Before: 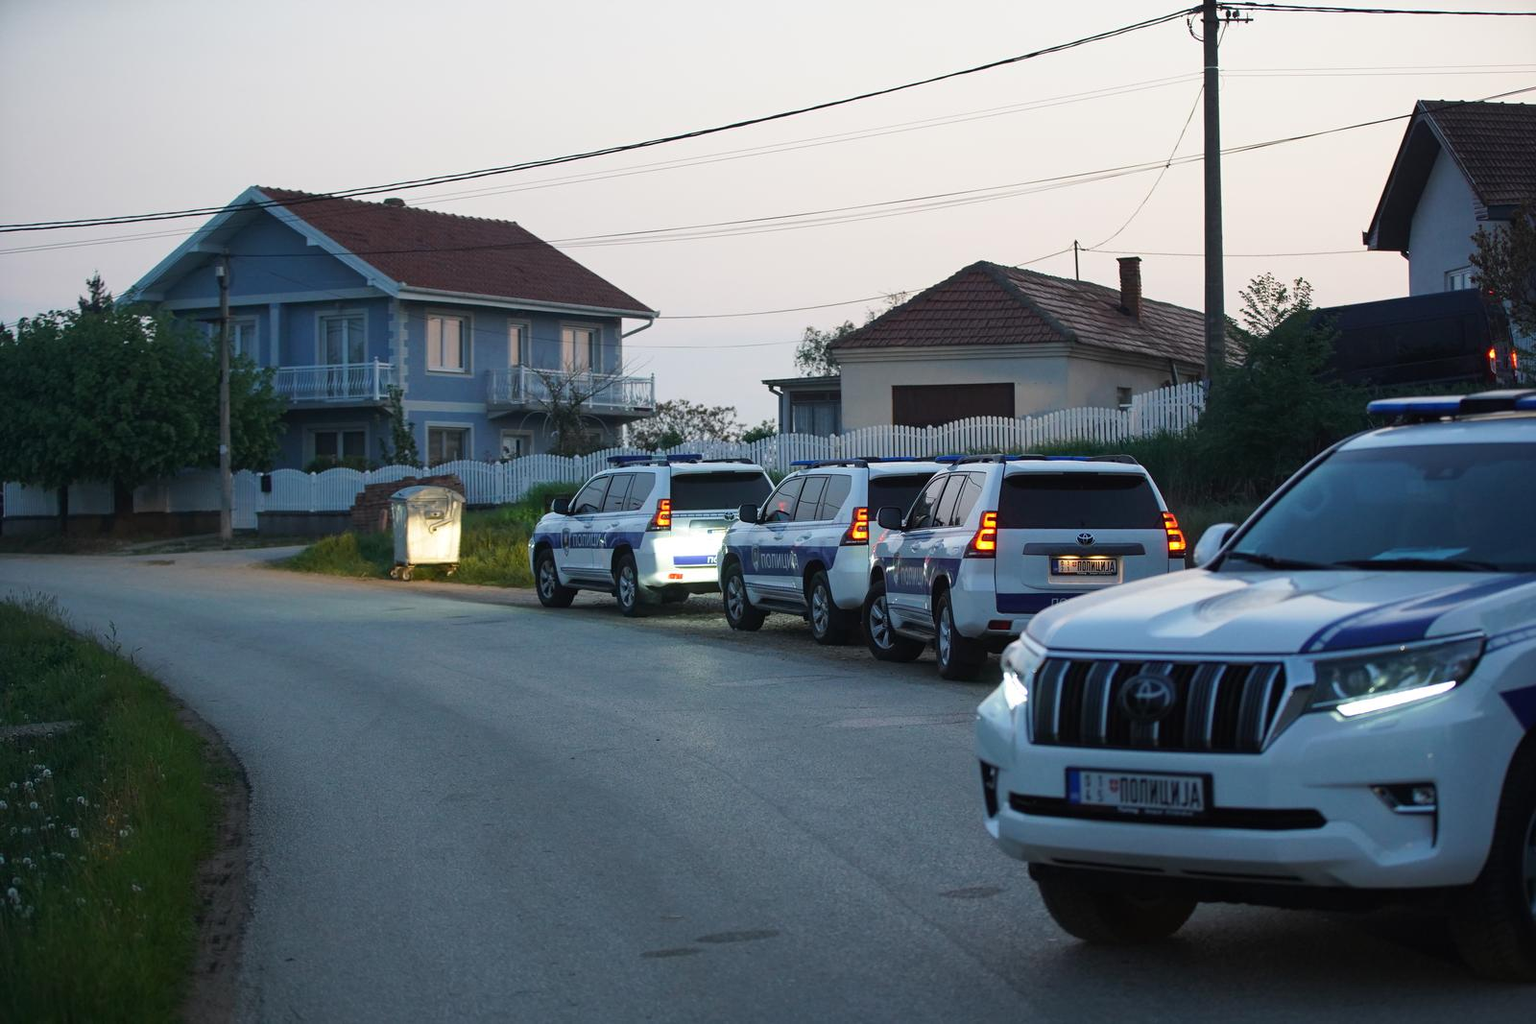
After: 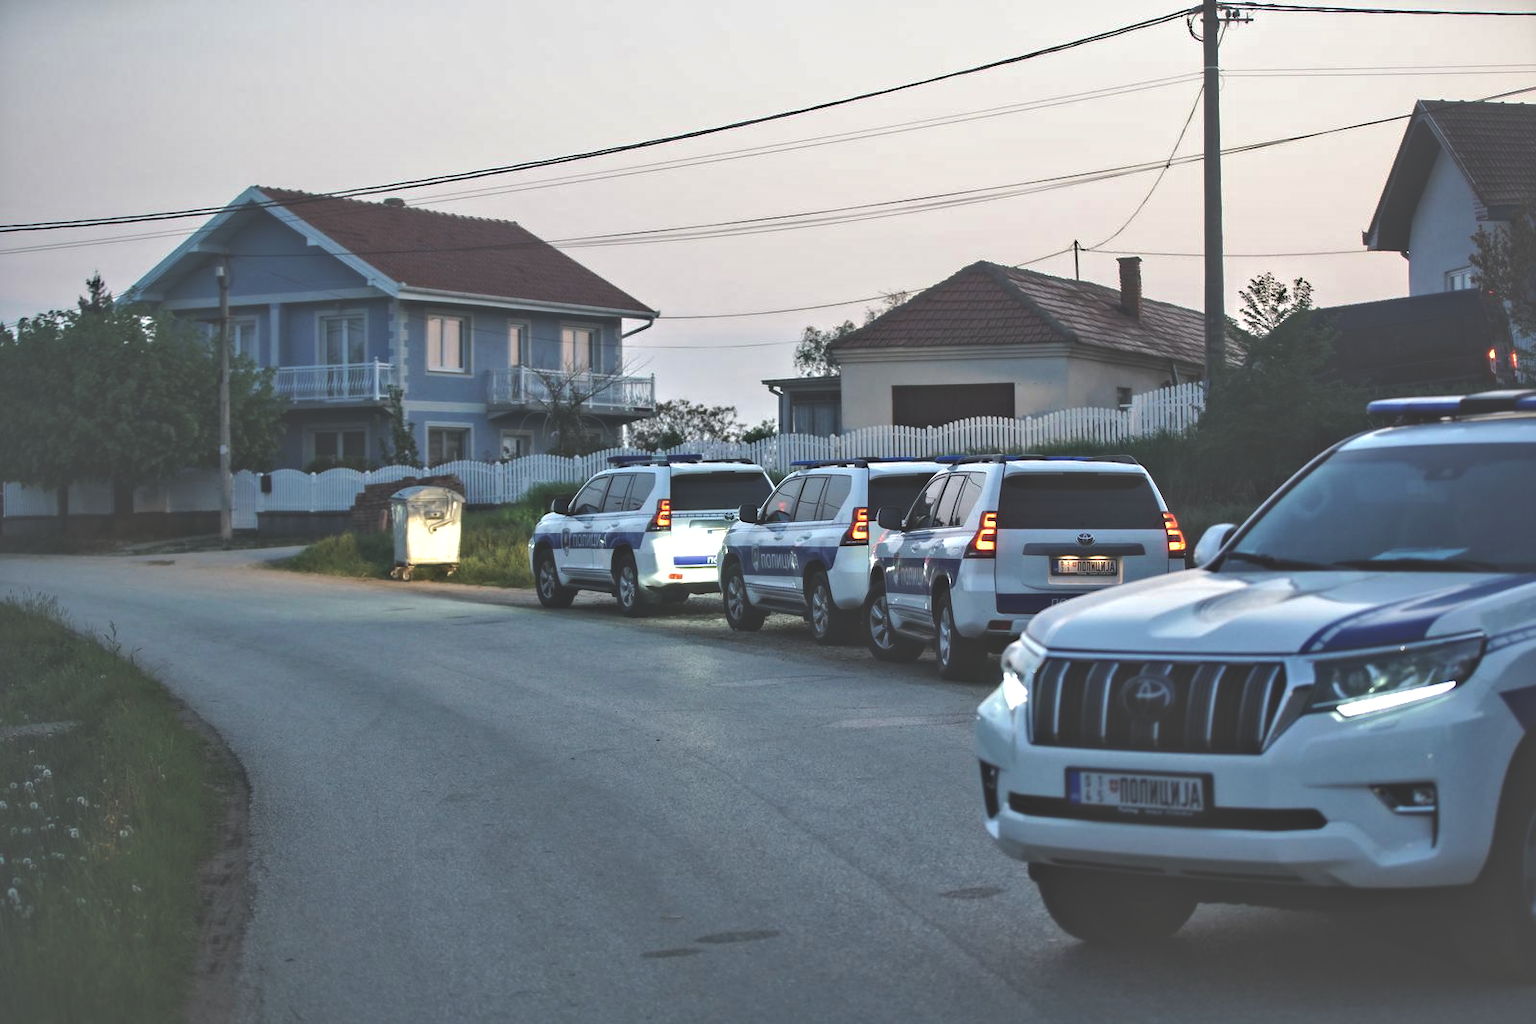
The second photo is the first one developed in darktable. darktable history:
shadows and highlights: on, module defaults
contrast equalizer: octaves 7, y [[0.511, 0.558, 0.631, 0.632, 0.559, 0.512], [0.5 ×6], [0.507, 0.559, 0.627, 0.644, 0.647, 0.647], [0 ×6], [0 ×6]]
exposure: black level correction -0.042, exposure 0.063 EV, compensate highlight preservation false
